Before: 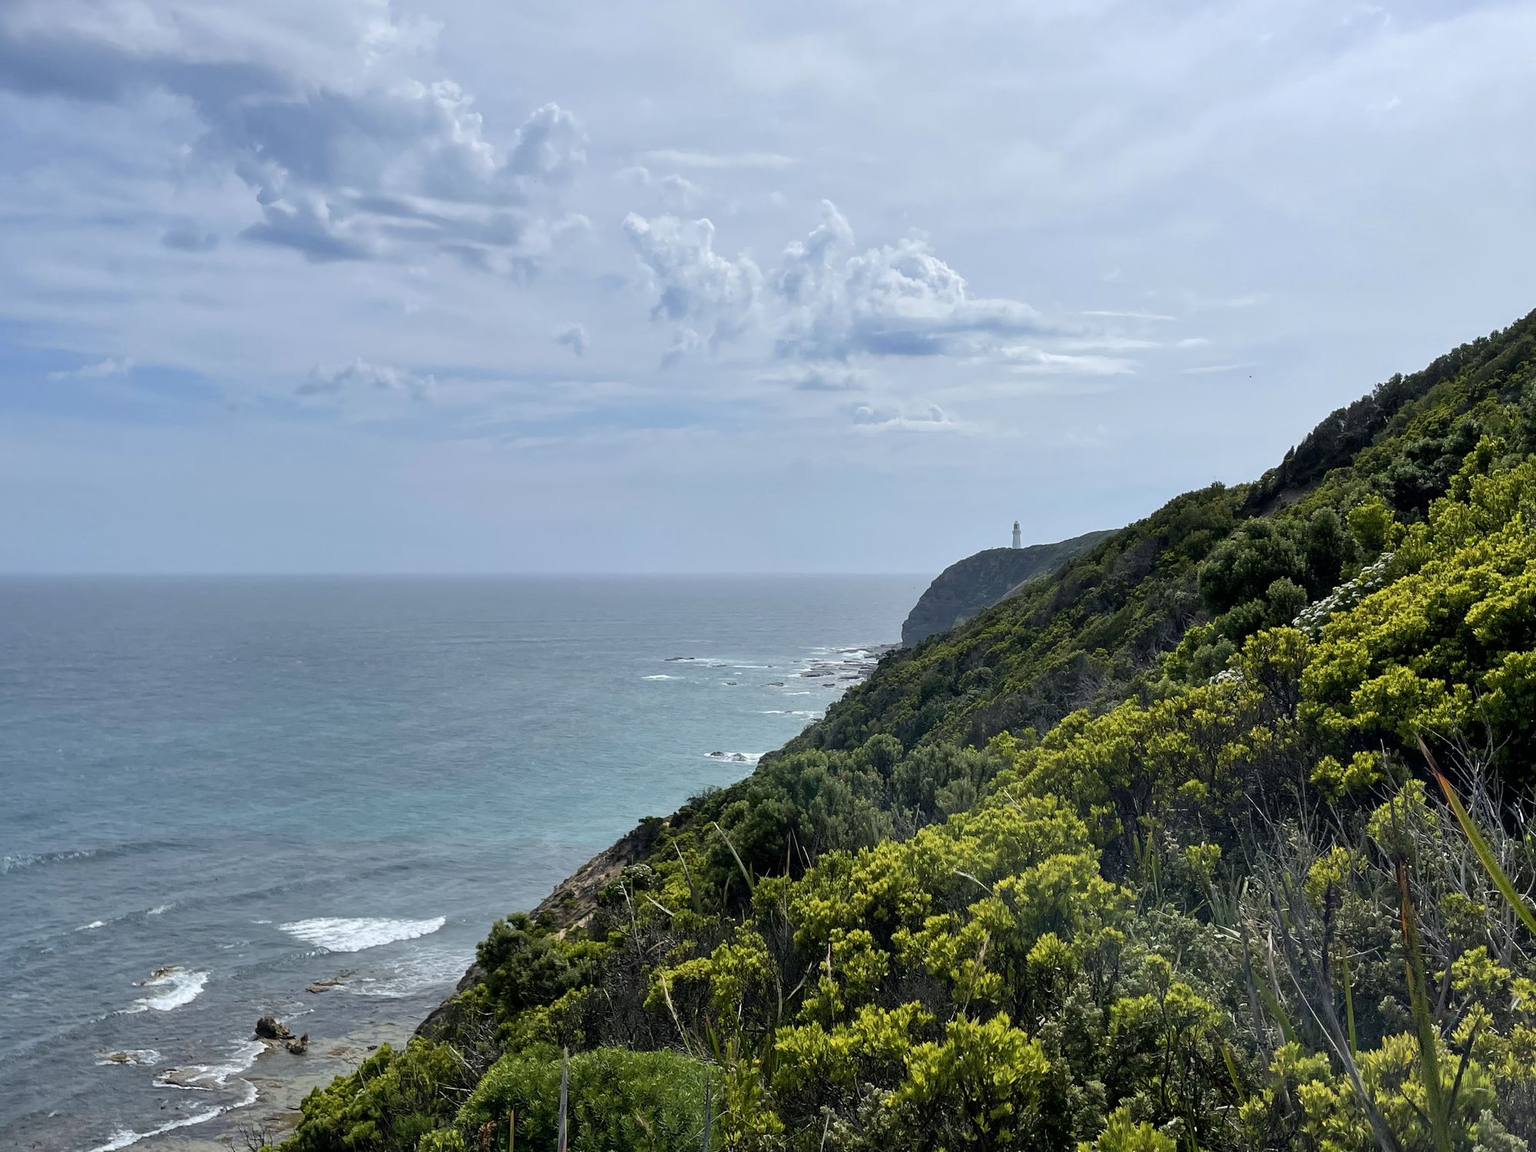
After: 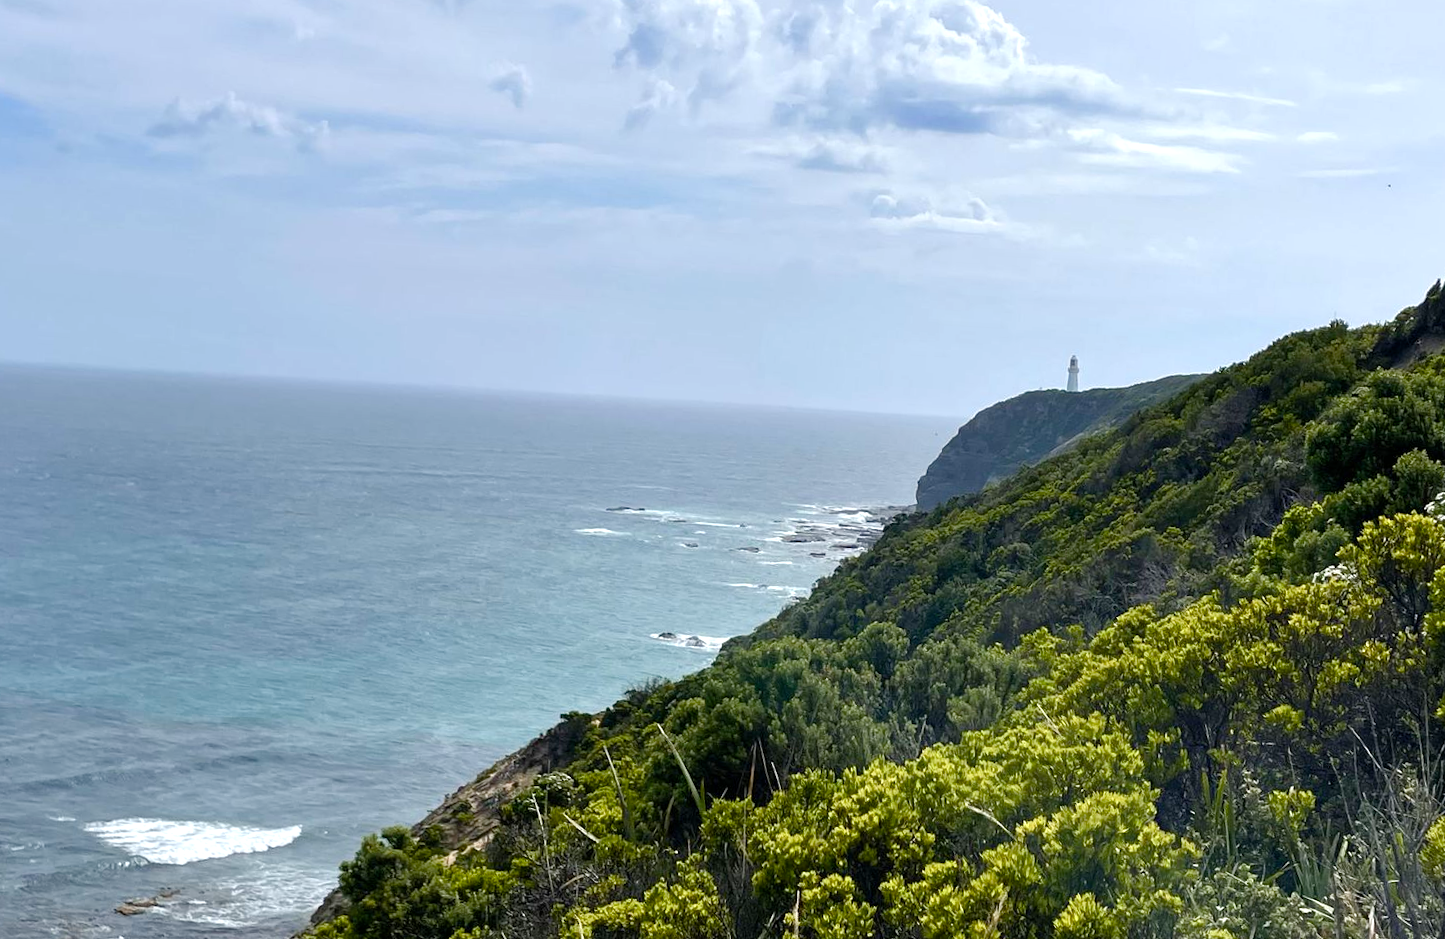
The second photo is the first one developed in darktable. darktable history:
color balance rgb: perceptual saturation grading › global saturation 25%, perceptual saturation grading › highlights -50%, perceptual saturation grading › shadows 30%, perceptual brilliance grading › global brilliance 12%, global vibrance 20%
crop and rotate: angle -3.37°, left 9.79%, top 20.73%, right 12.42%, bottom 11.82%
